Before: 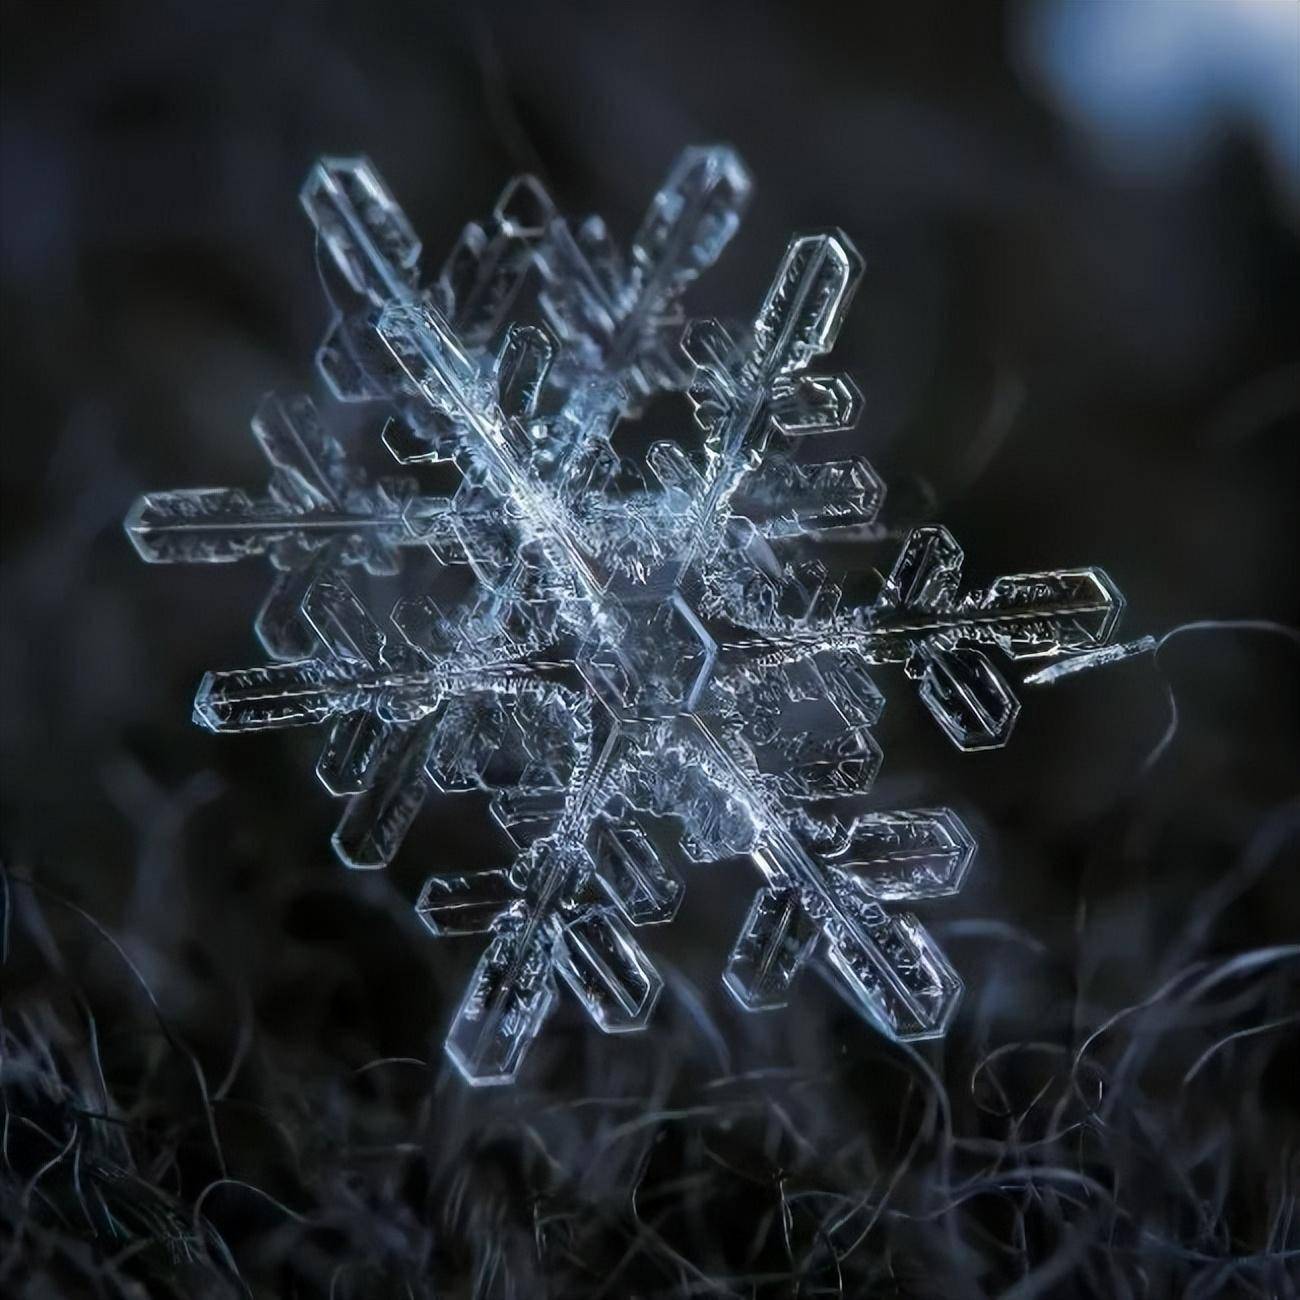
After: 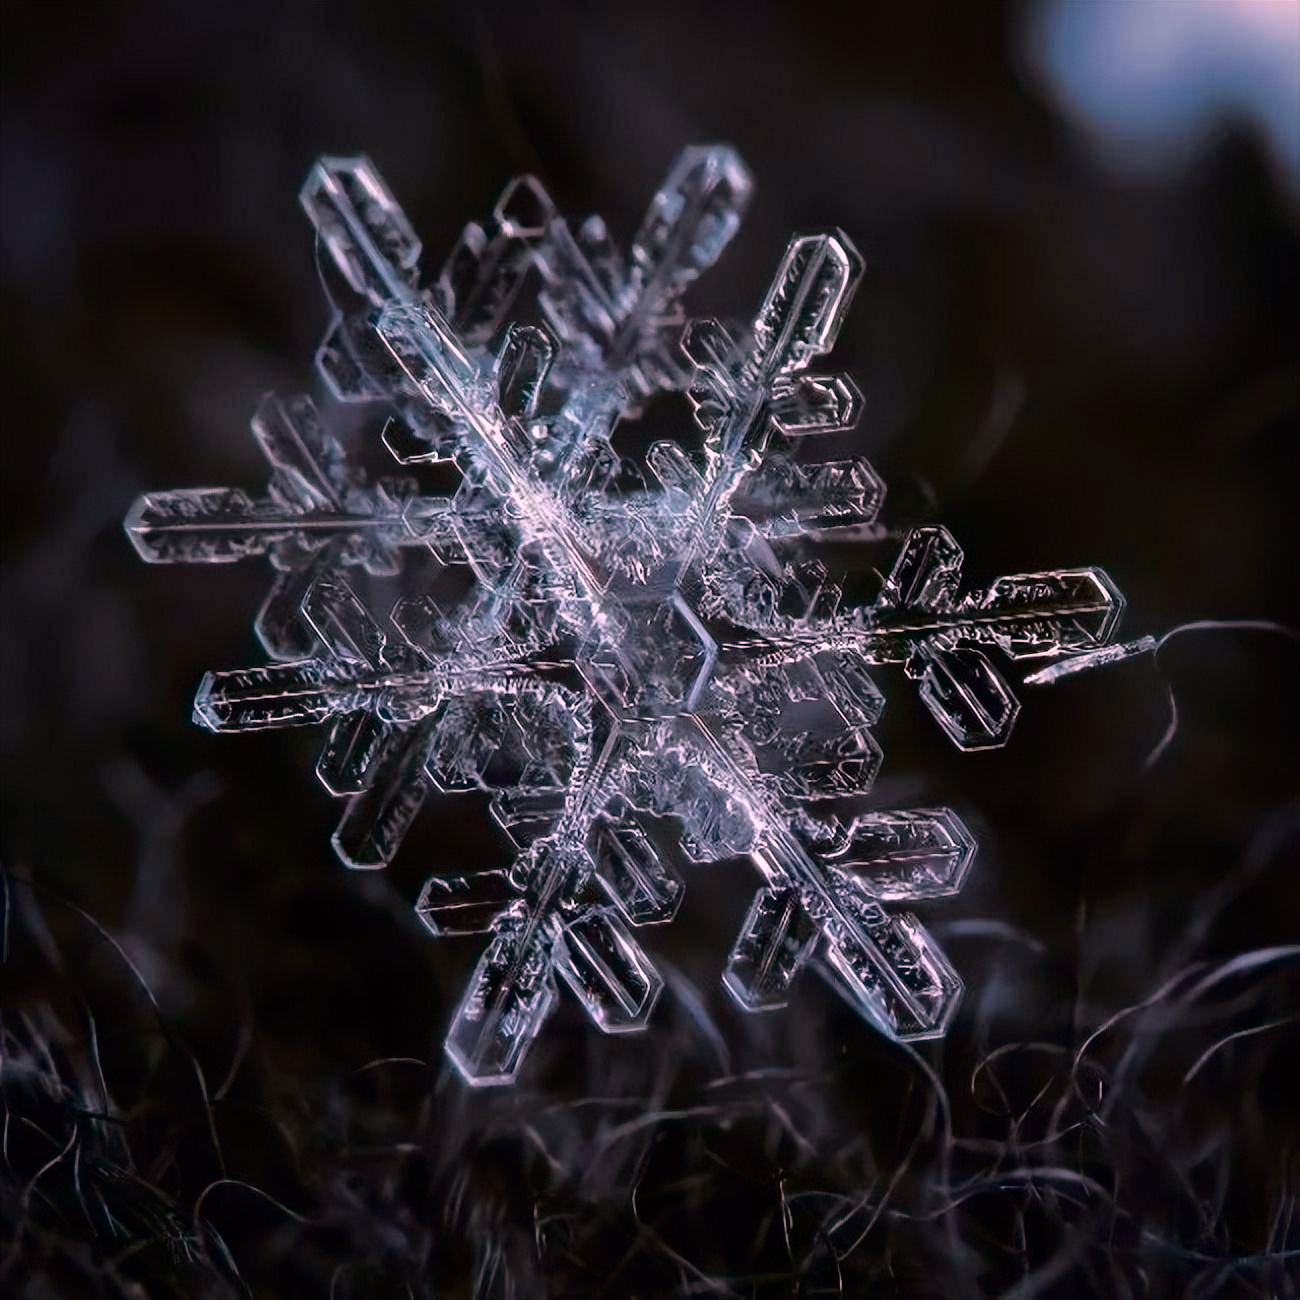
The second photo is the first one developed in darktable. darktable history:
white balance: red 1.123, blue 0.83
color correction: highlights a* 15.03, highlights b* -25.07
tone curve: curves: ch0 [(0, 0) (0.126, 0.061) (0.362, 0.382) (0.498, 0.498) (0.706, 0.712) (1, 1)]; ch1 [(0, 0) (0.5, 0.505) (0.55, 0.578) (1, 1)]; ch2 [(0, 0) (0.44, 0.424) (0.489, 0.483) (0.537, 0.538) (1, 1)], color space Lab, independent channels, preserve colors none
